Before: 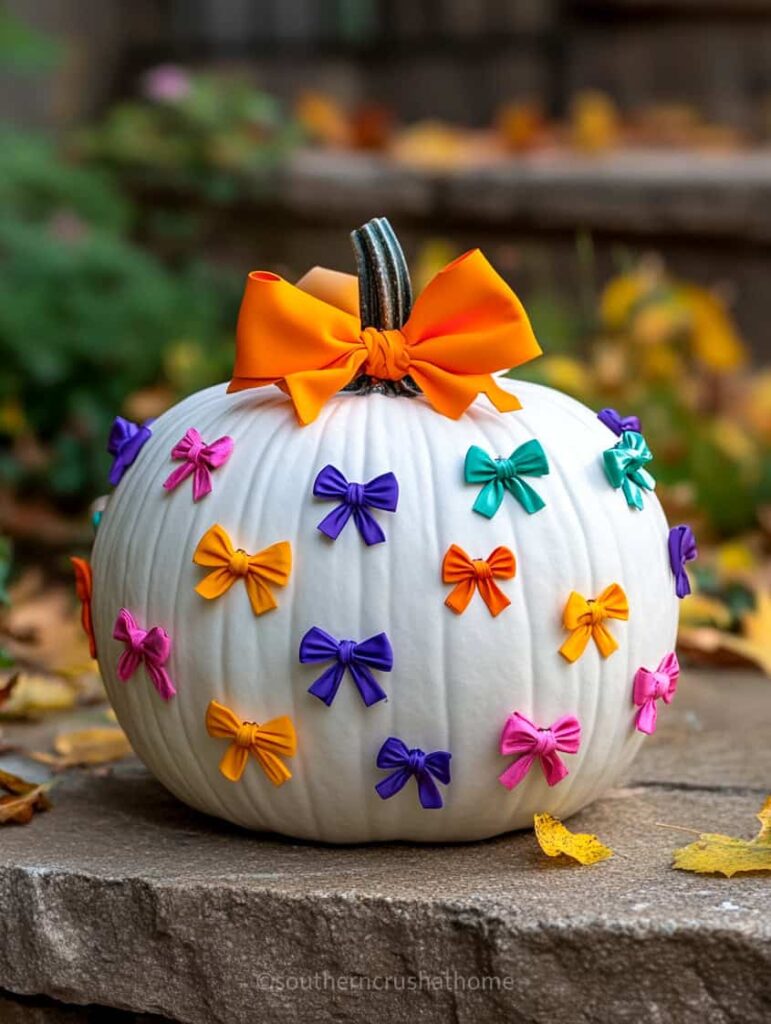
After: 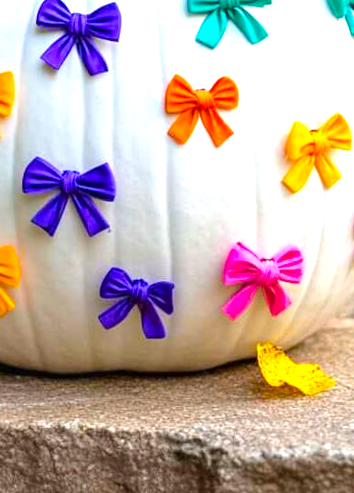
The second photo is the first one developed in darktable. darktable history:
exposure: black level correction 0, exposure 0.891 EV, compensate highlight preservation false
color balance rgb: linear chroma grading › global chroma 9.766%, perceptual saturation grading › global saturation 9.881%, perceptual brilliance grading › mid-tones 9.132%, perceptual brilliance grading › shadows 14.396%, global vibrance 20%
crop: left 35.94%, top 45.966%, right 18.093%, bottom 5.814%
